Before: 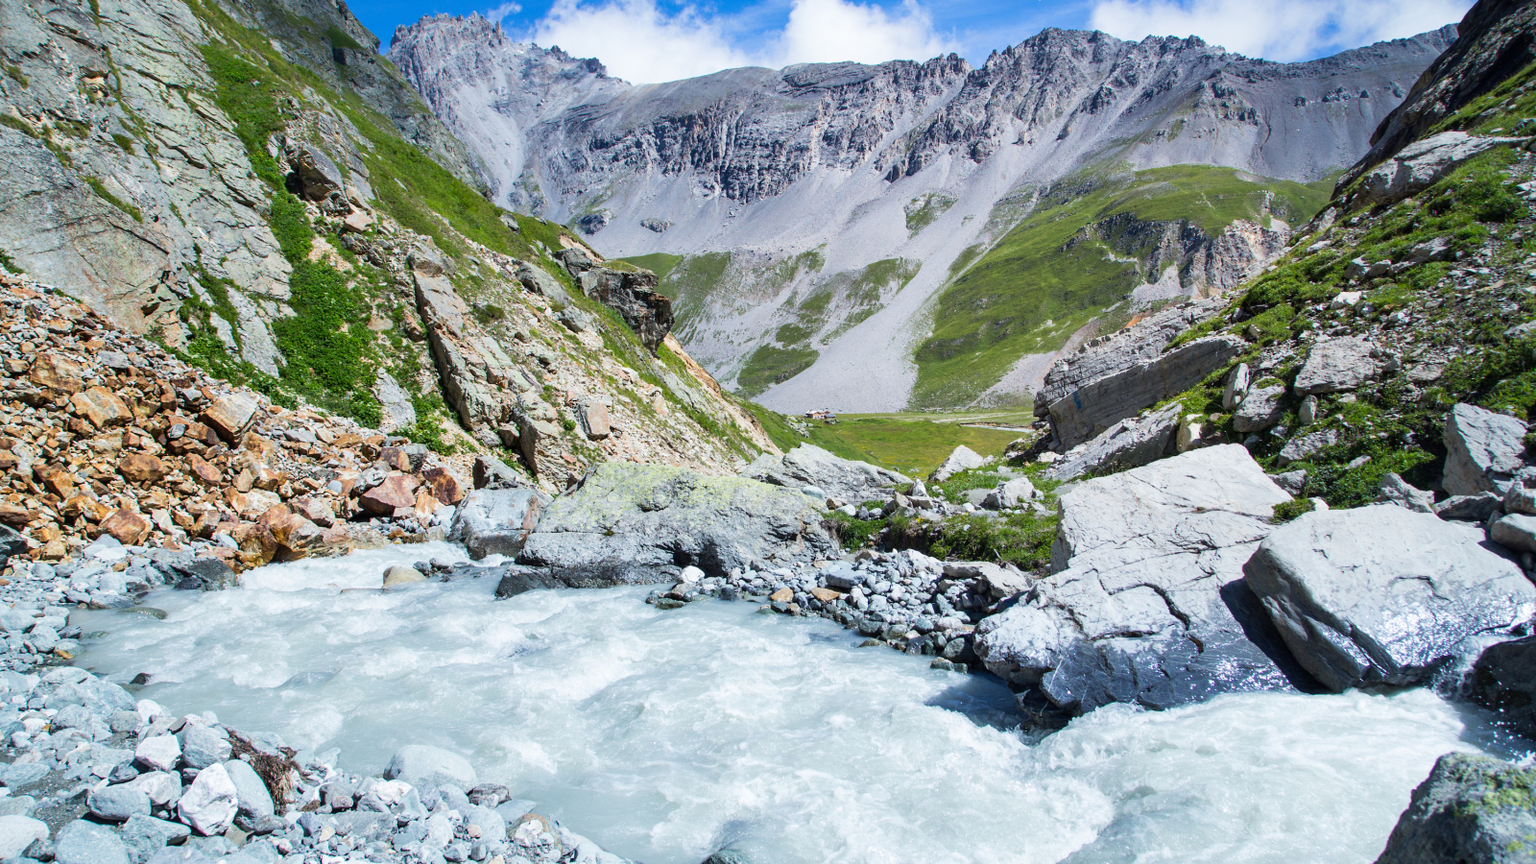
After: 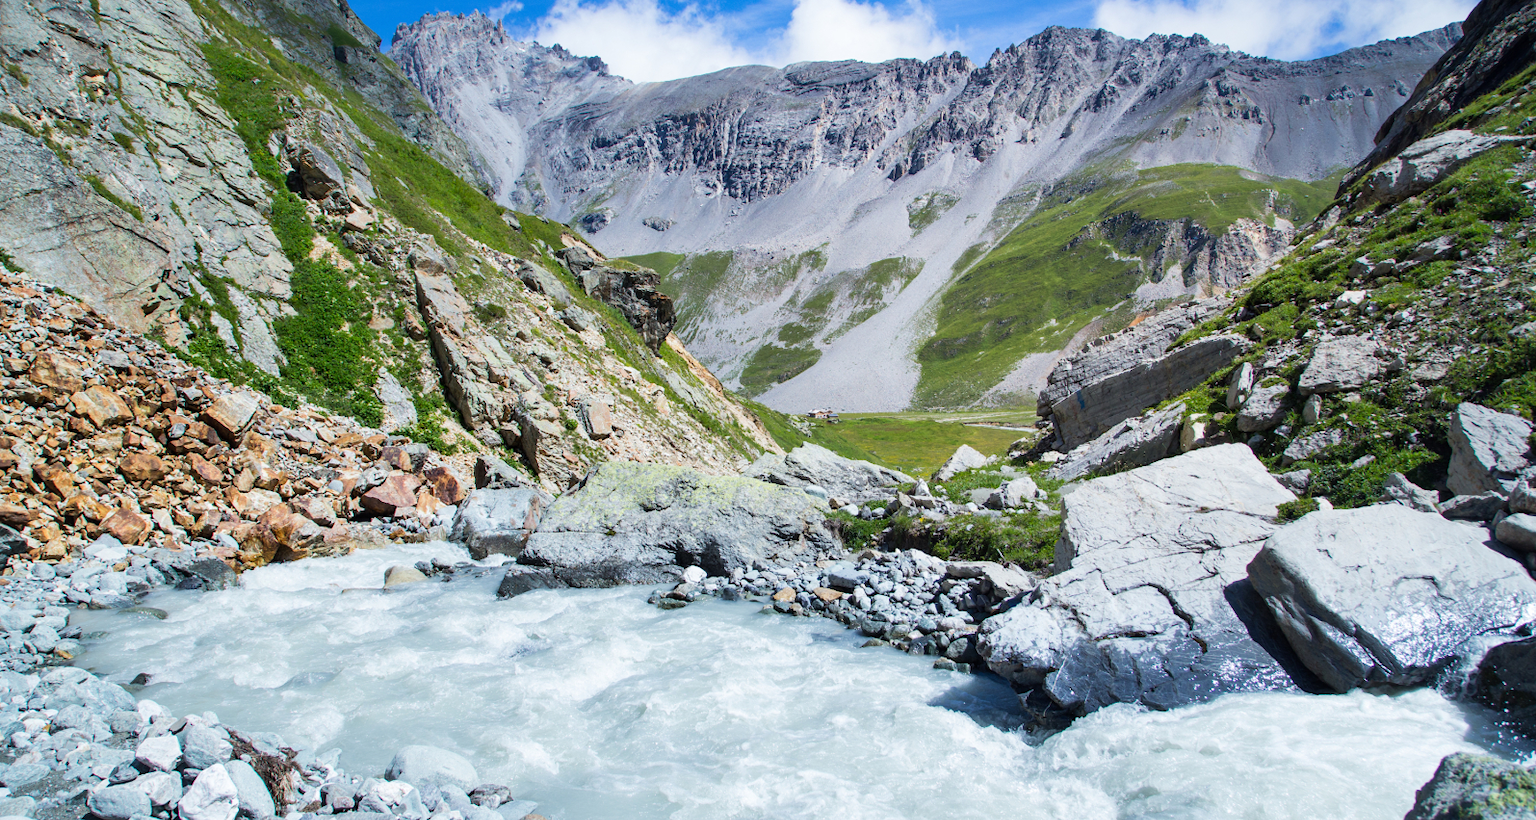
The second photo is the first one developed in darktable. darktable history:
crop: top 0.283%, right 0.256%, bottom 5.02%
